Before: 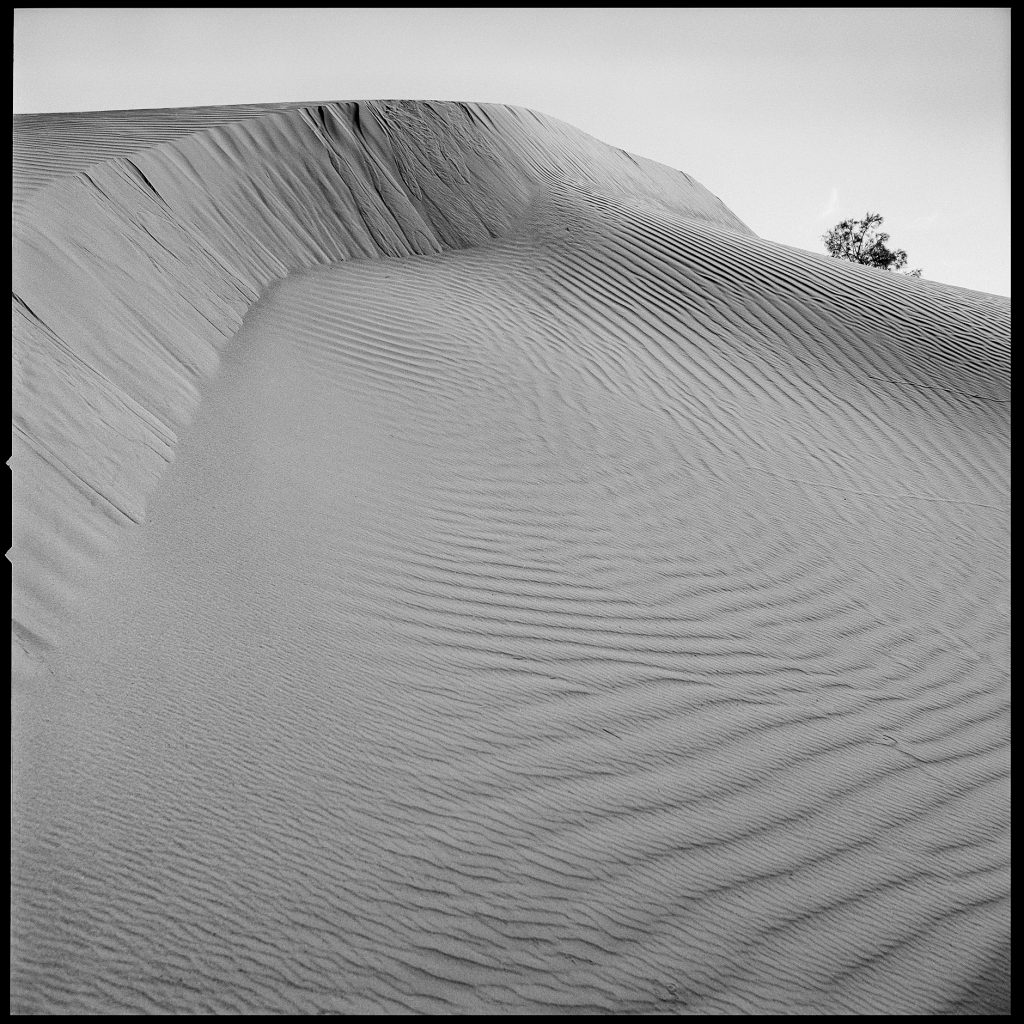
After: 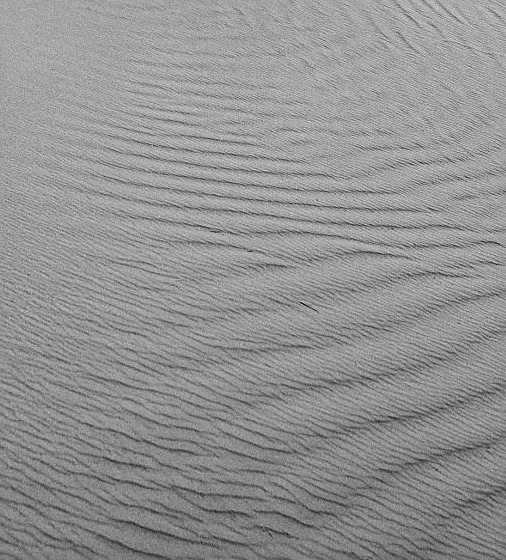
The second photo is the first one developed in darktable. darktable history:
sharpen: on, module defaults
grain: coarseness 22.88 ISO
crop: left 29.672%, top 41.786%, right 20.851%, bottom 3.487%
color zones: curves: ch0 [(0.009, 0.528) (0.136, 0.6) (0.255, 0.586) (0.39, 0.528) (0.522, 0.584) (0.686, 0.736) (0.849, 0.561)]; ch1 [(0.045, 0.781) (0.14, 0.416) (0.257, 0.695) (0.442, 0.032) (0.738, 0.338) (0.818, 0.632) (0.891, 0.741) (1, 0.704)]; ch2 [(0, 0.667) (0.141, 0.52) (0.26, 0.37) (0.474, 0.432) (0.743, 0.286)]
